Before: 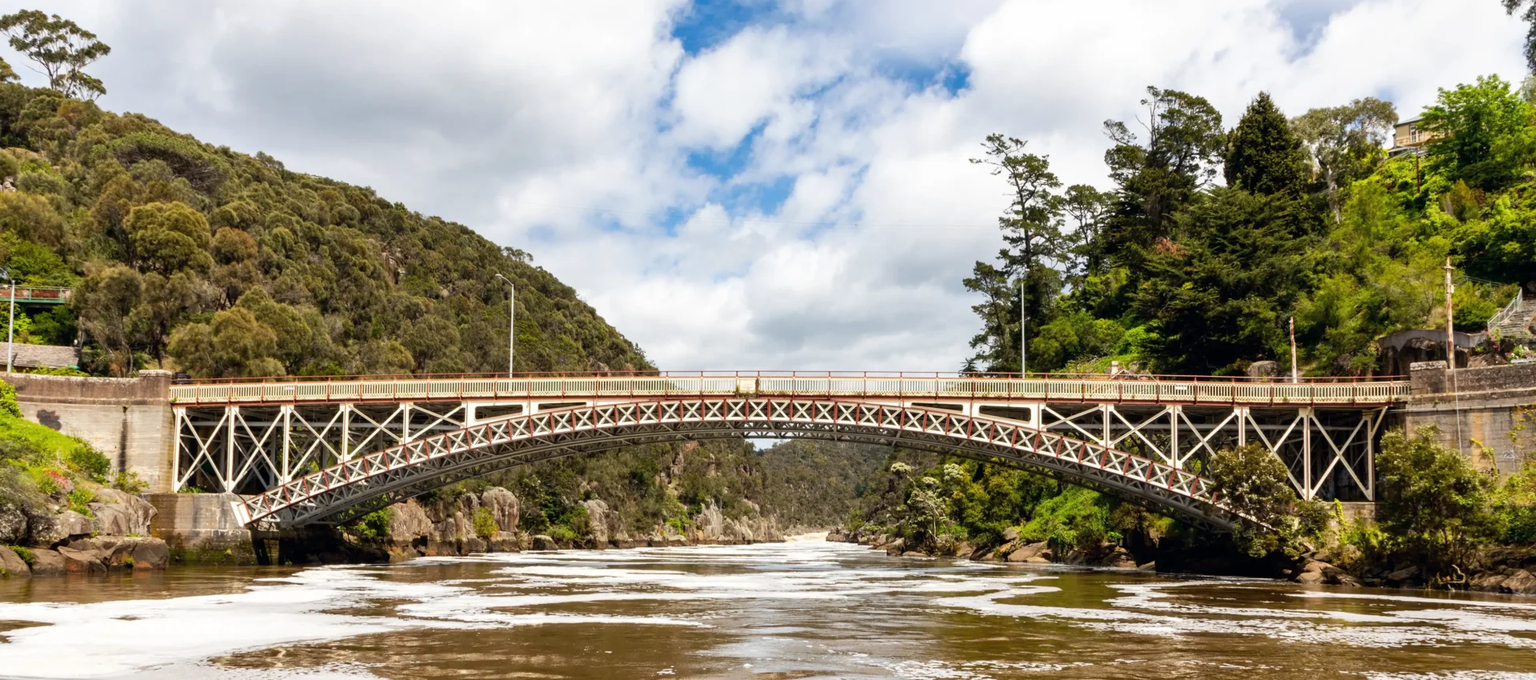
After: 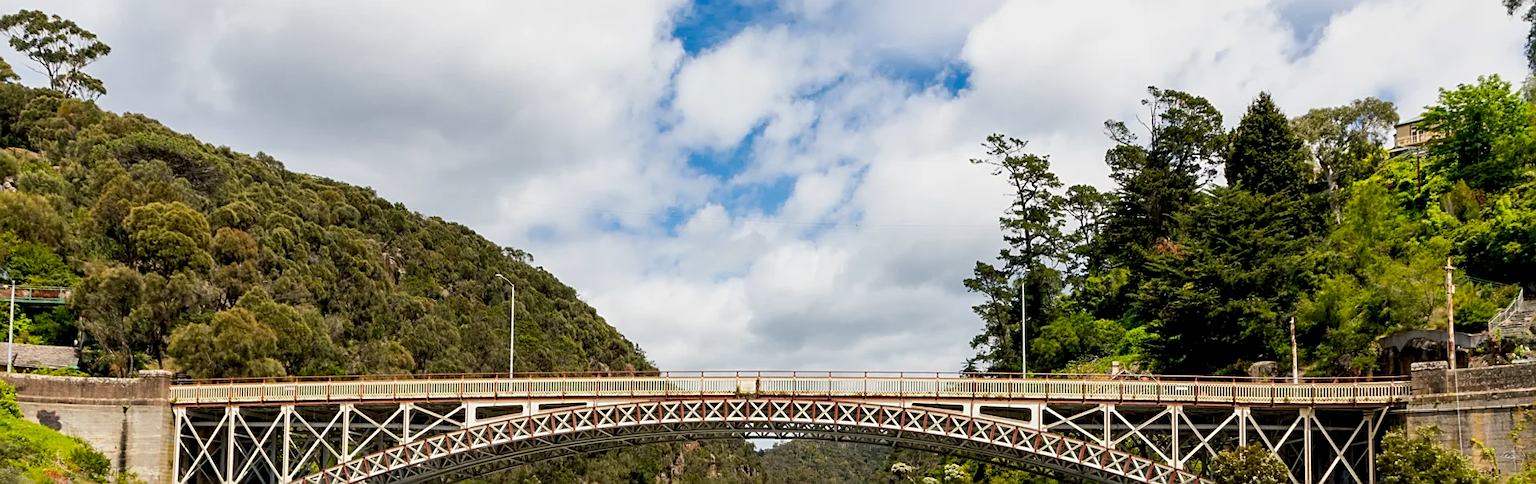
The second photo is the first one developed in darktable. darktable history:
color balance rgb: shadows lift › luminance -7.641%, shadows lift › chroma 2.316%, shadows lift › hue 166.99°, perceptual saturation grading › global saturation -0.116%, global vibrance 18.346%
crop: bottom 28.738%
exposure: black level correction 0.006, exposure -0.227 EV, compensate exposure bias true, compensate highlight preservation false
sharpen: radius 1.972
